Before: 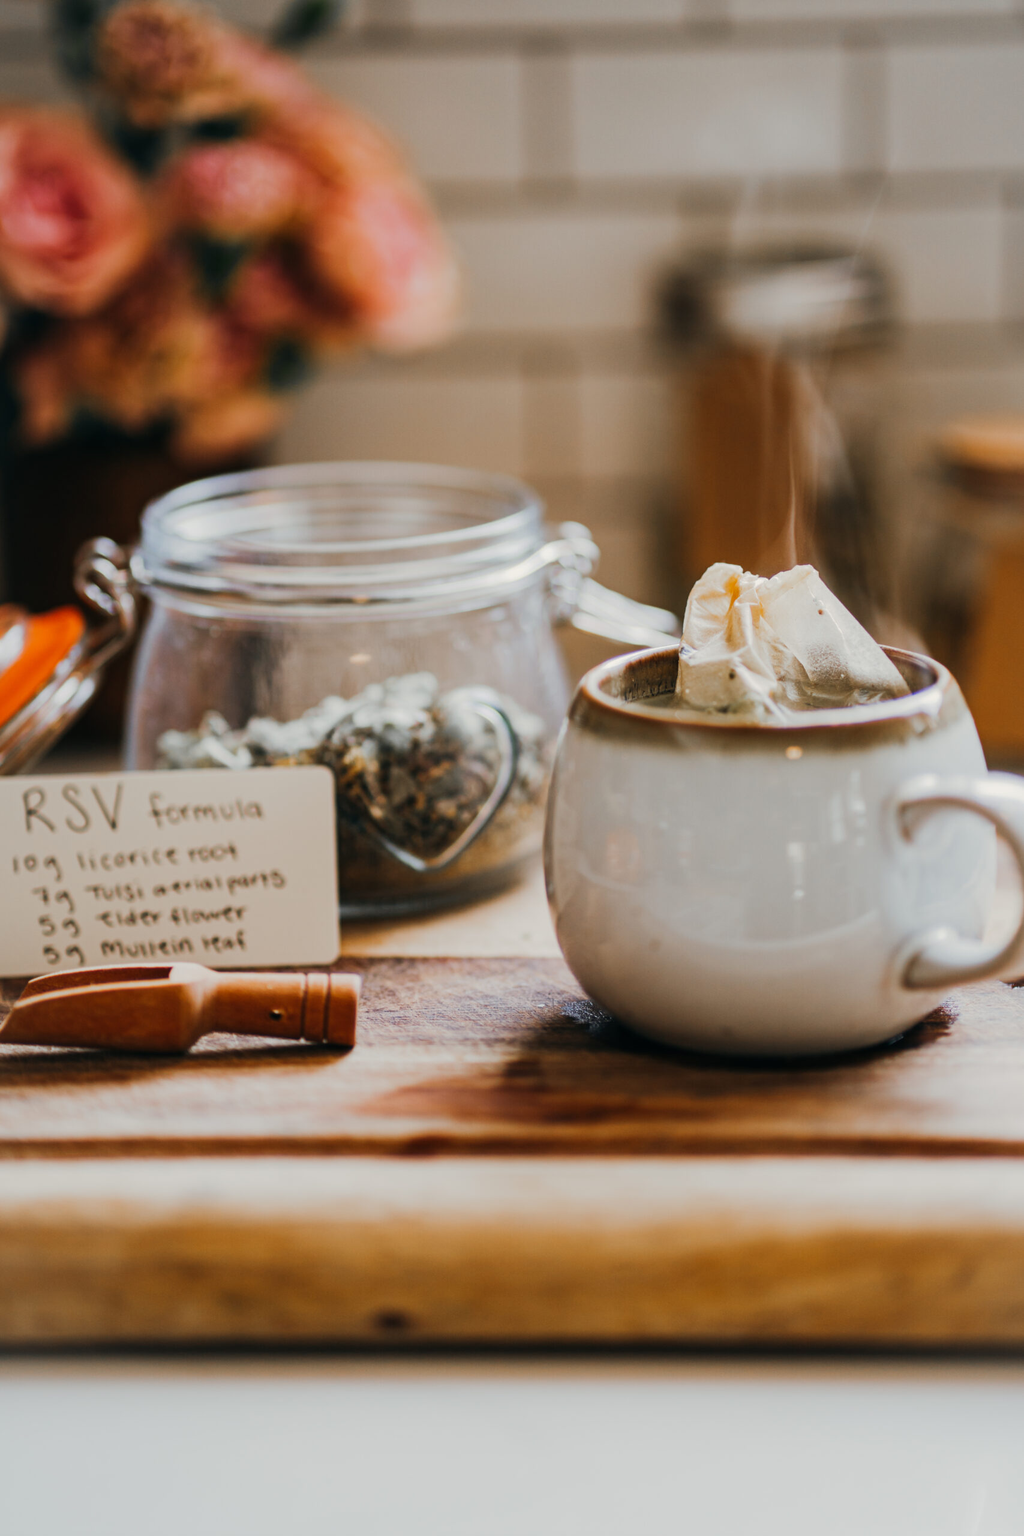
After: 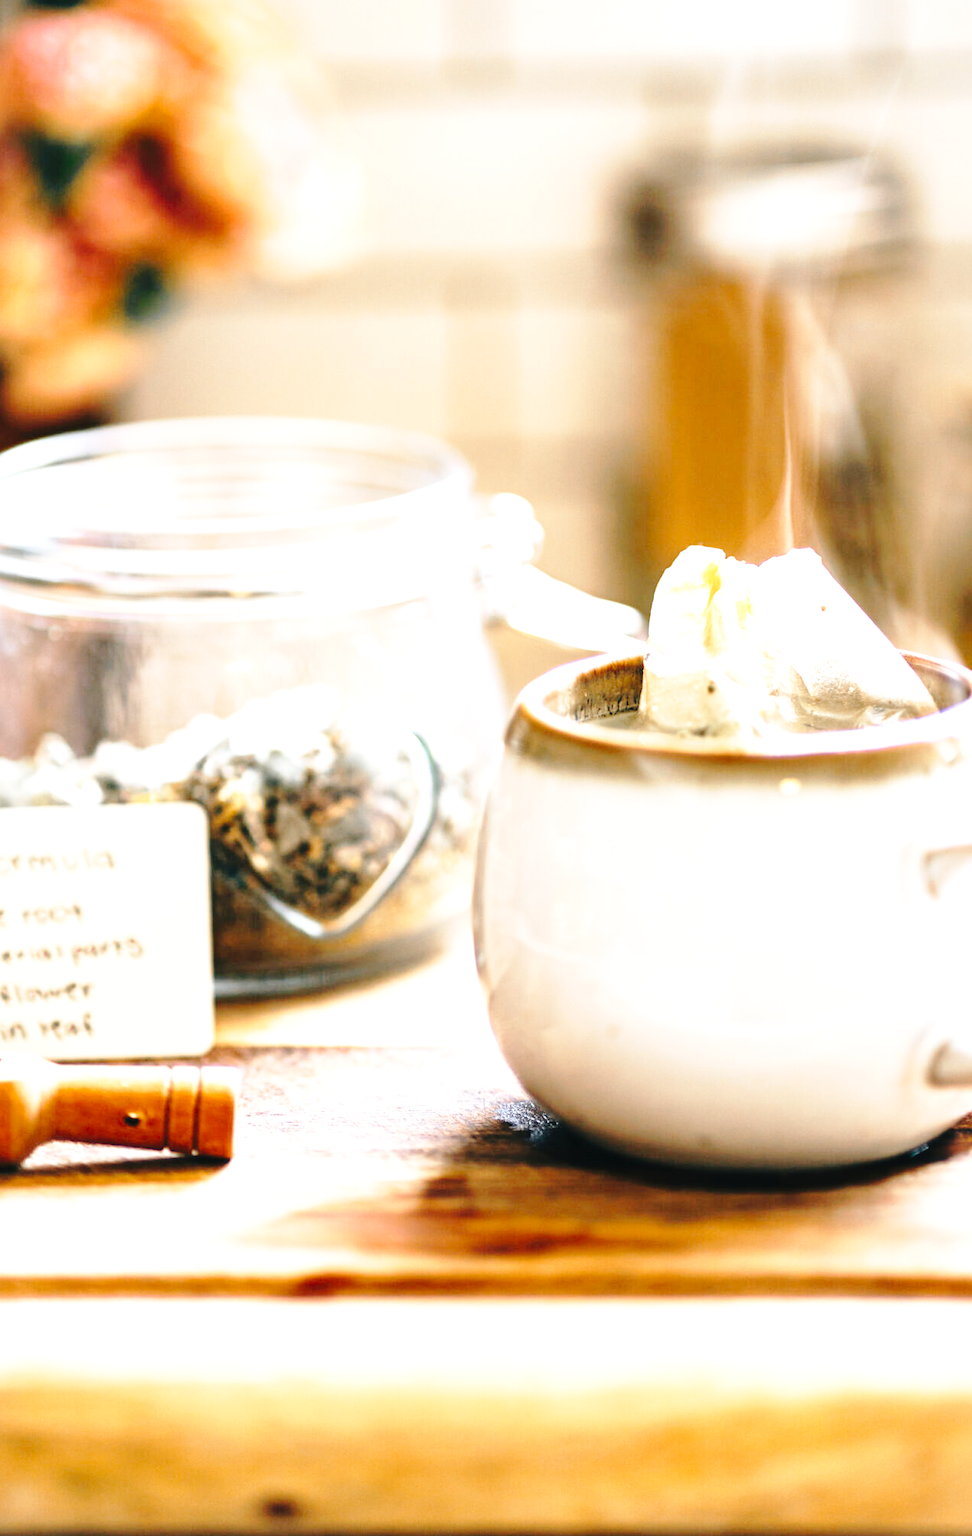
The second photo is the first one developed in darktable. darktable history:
exposure: black level correction 0, exposure 1.45 EV, compensate exposure bias true, compensate highlight preservation false
tone curve: curves: ch0 [(0, 0) (0.003, 0.006) (0.011, 0.014) (0.025, 0.024) (0.044, 0.035) (0.069, 0.046) (0.1, 0.074) (0.136, 0.115) (0.177, 0.161) (0.224, 0.226) (0.277, 0.293) (0.335, 0.364) (0.399, 0.441) (0.468, 0.52) (0.543, 0.58) (0.623, 0.657) (0.709, 0.72) (0.801, 0.794) (0.898, 0.883) (1, 1)], preserve colors none
base curve: curves: ch0 [(0, 0) (0.028, 0.03) (0.121, 0.232) (0.46, 0.748) (0.859, 0.968) (1, 1)], preserve colors none
crop: left 16.768%, top 8.653%, right 8.362%, bottom 12.485%
